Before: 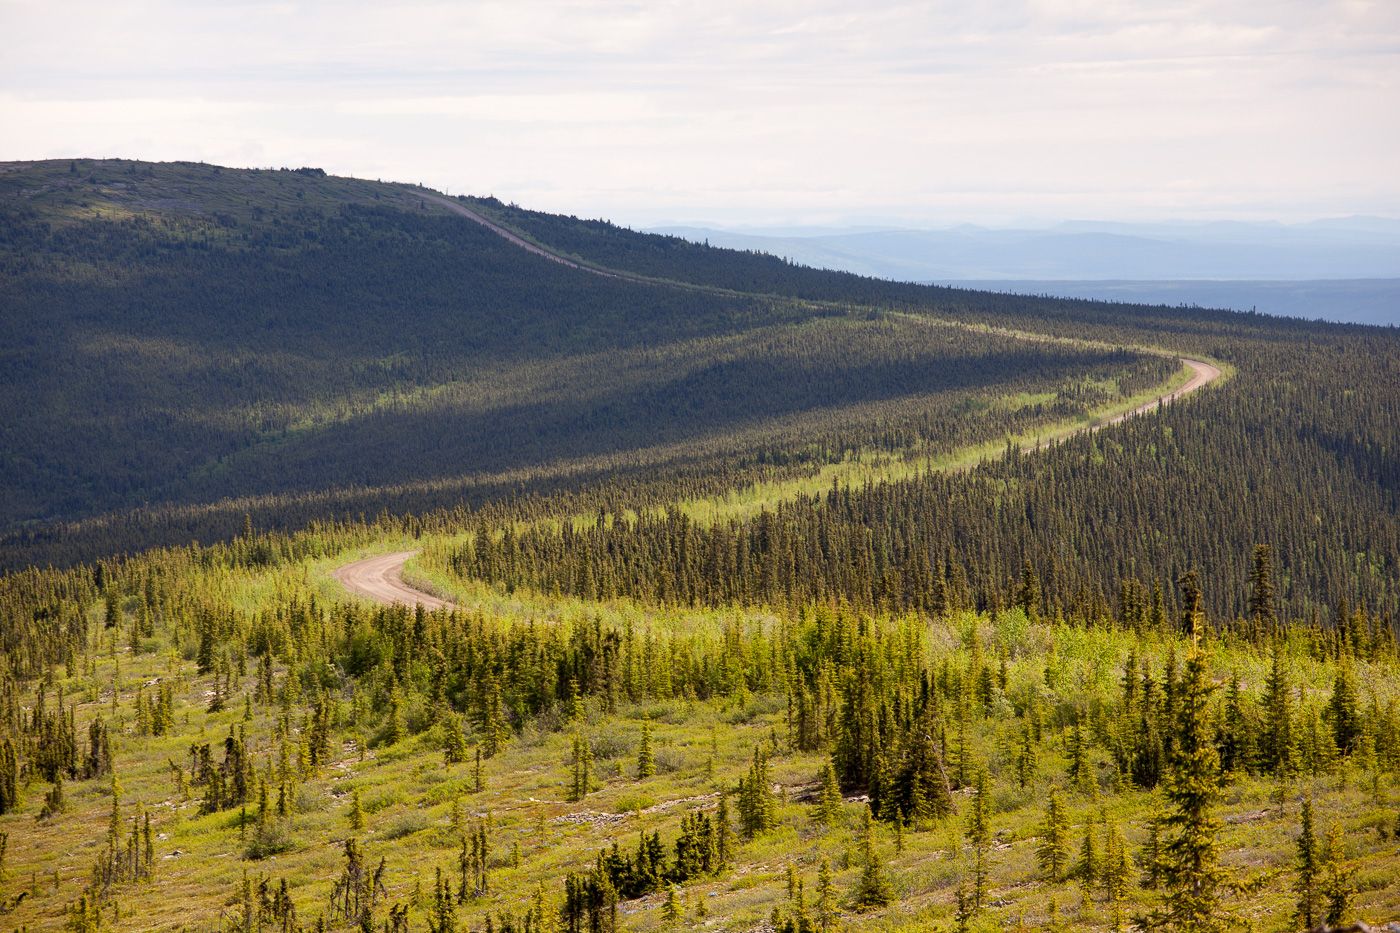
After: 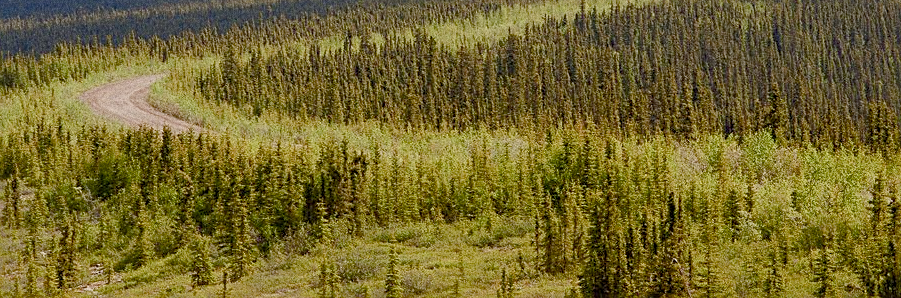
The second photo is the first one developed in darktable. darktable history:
sharpen: on, module defaults
white balance: red 0.978, blue 0.999
color balance rgb: shadows lift › chroma 1%, shadows lift › hue 113°, highlights gain › chroma 0.2%, highlights gain › hue 333°, perceptual saturation grading › global saturation 20%, perceptual saturation grading › highlights -50%, perceptual saturation grading › shadows 25%, contrast -20%
crop: left 18.091%, top 51.13%, right 17.525%, bottom 16.85%
grain: coarseness 0.09 ISO, strength 40%
